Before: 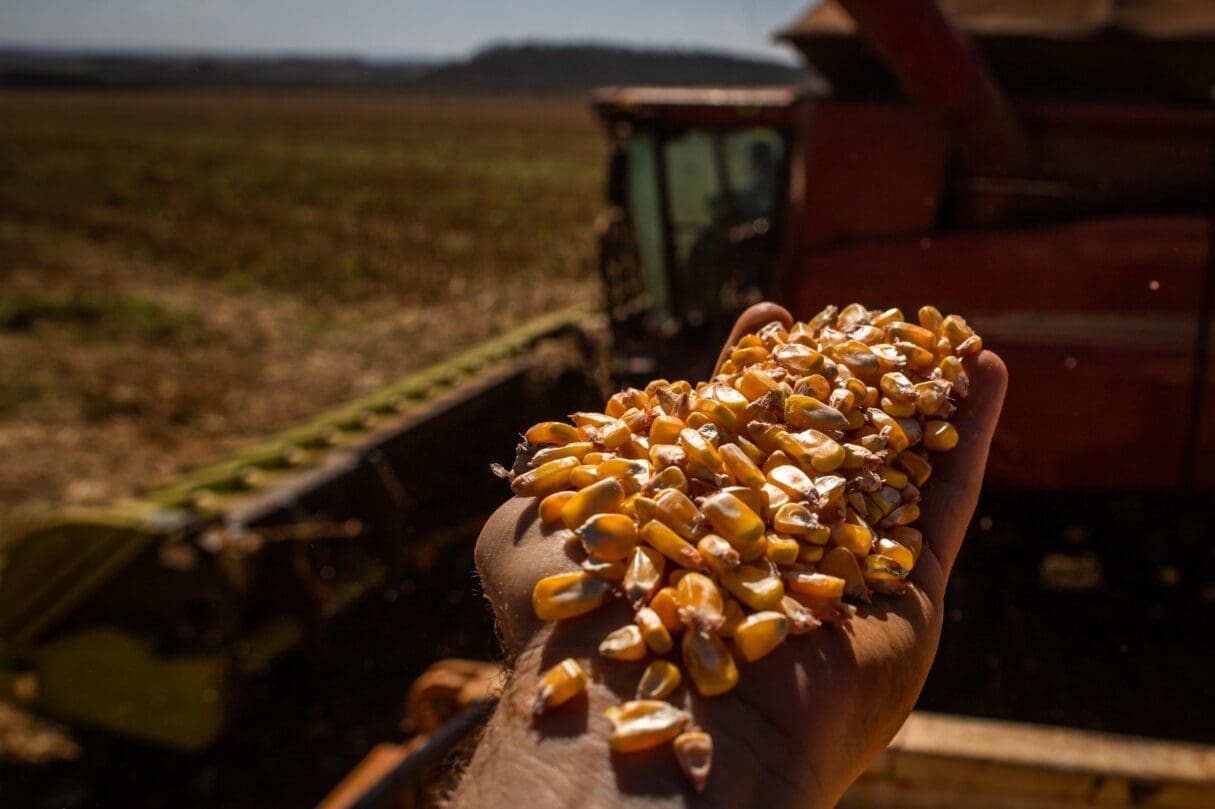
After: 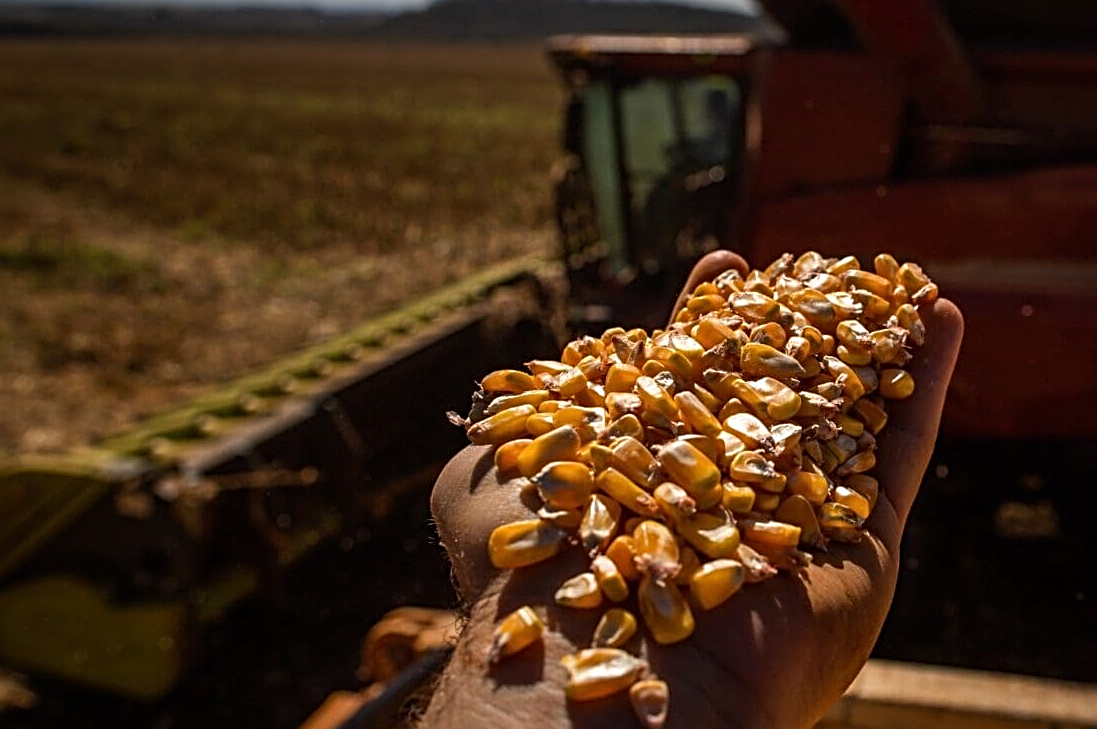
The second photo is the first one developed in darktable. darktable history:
crop: left 3.694%, top 6.515%, right 5.944%, bottom 3.279%
sharpen: radius 2.655, amount 0.654
